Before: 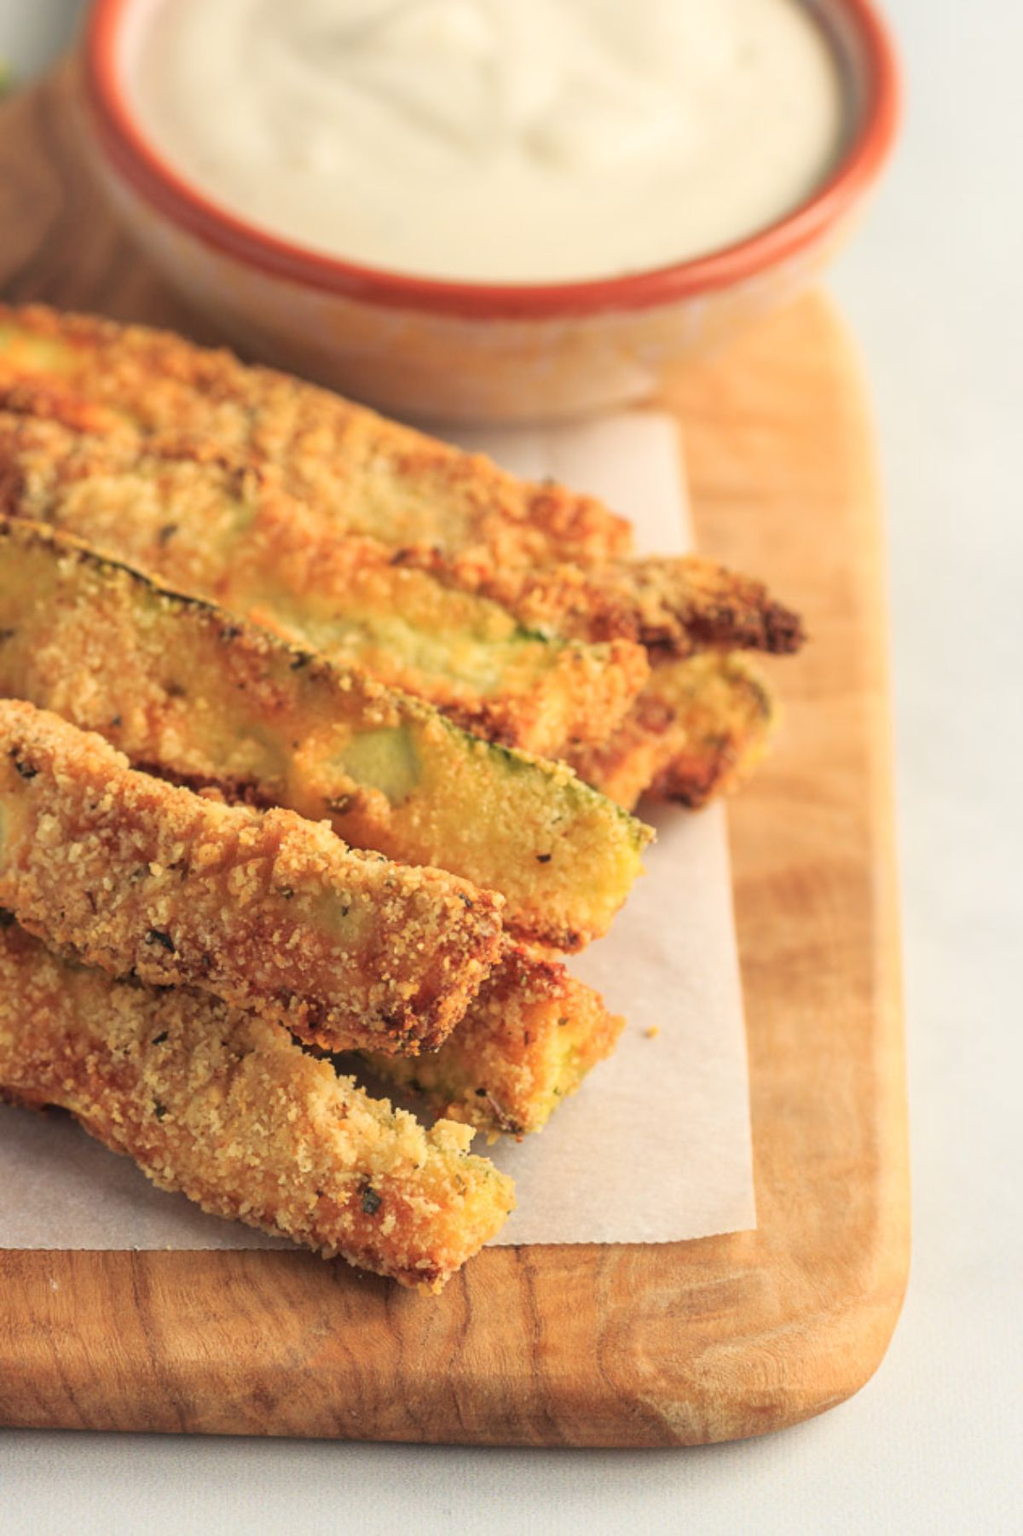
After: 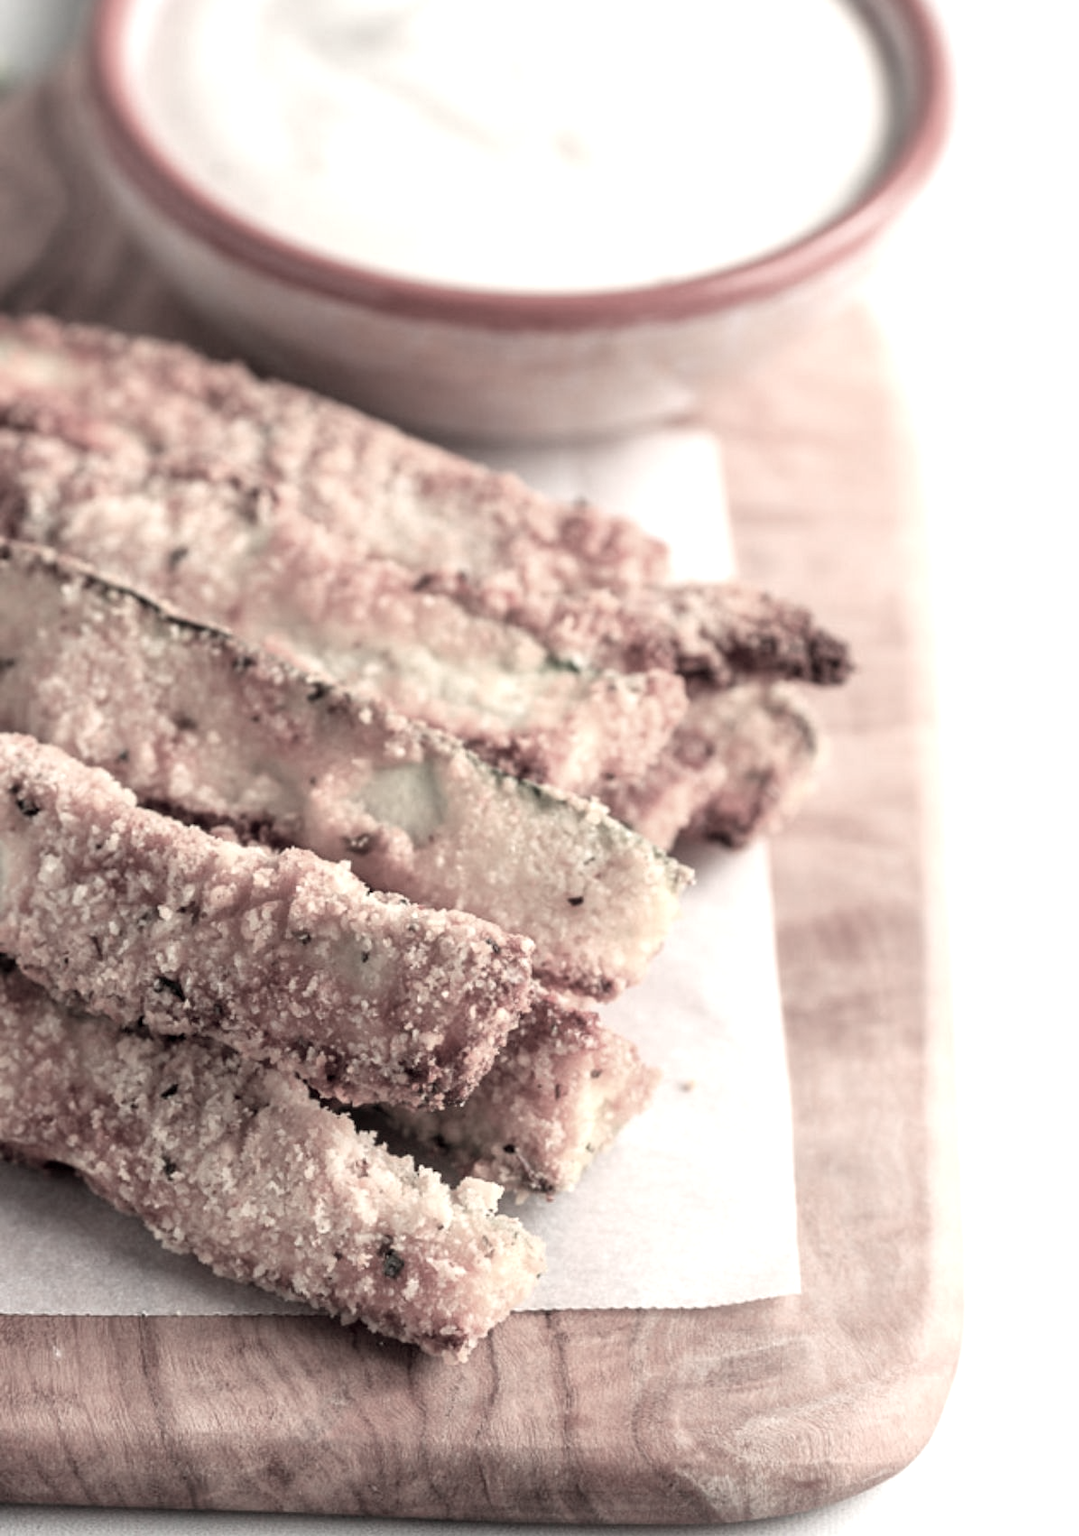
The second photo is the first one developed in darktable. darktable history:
crop: top 0.448%, right 0.264%, bottom 5.045%
levels: levels [0, 0.478, 1]
color contrast: green-magenta contrast 0.3, blue-yellow contrast 0.15
color balance: lift [0.991, 1, 1, 1], gamma [0.996, 1, 1, 1], input saturation 98.52%, contrast 20.34%, output saturation 103.72%
